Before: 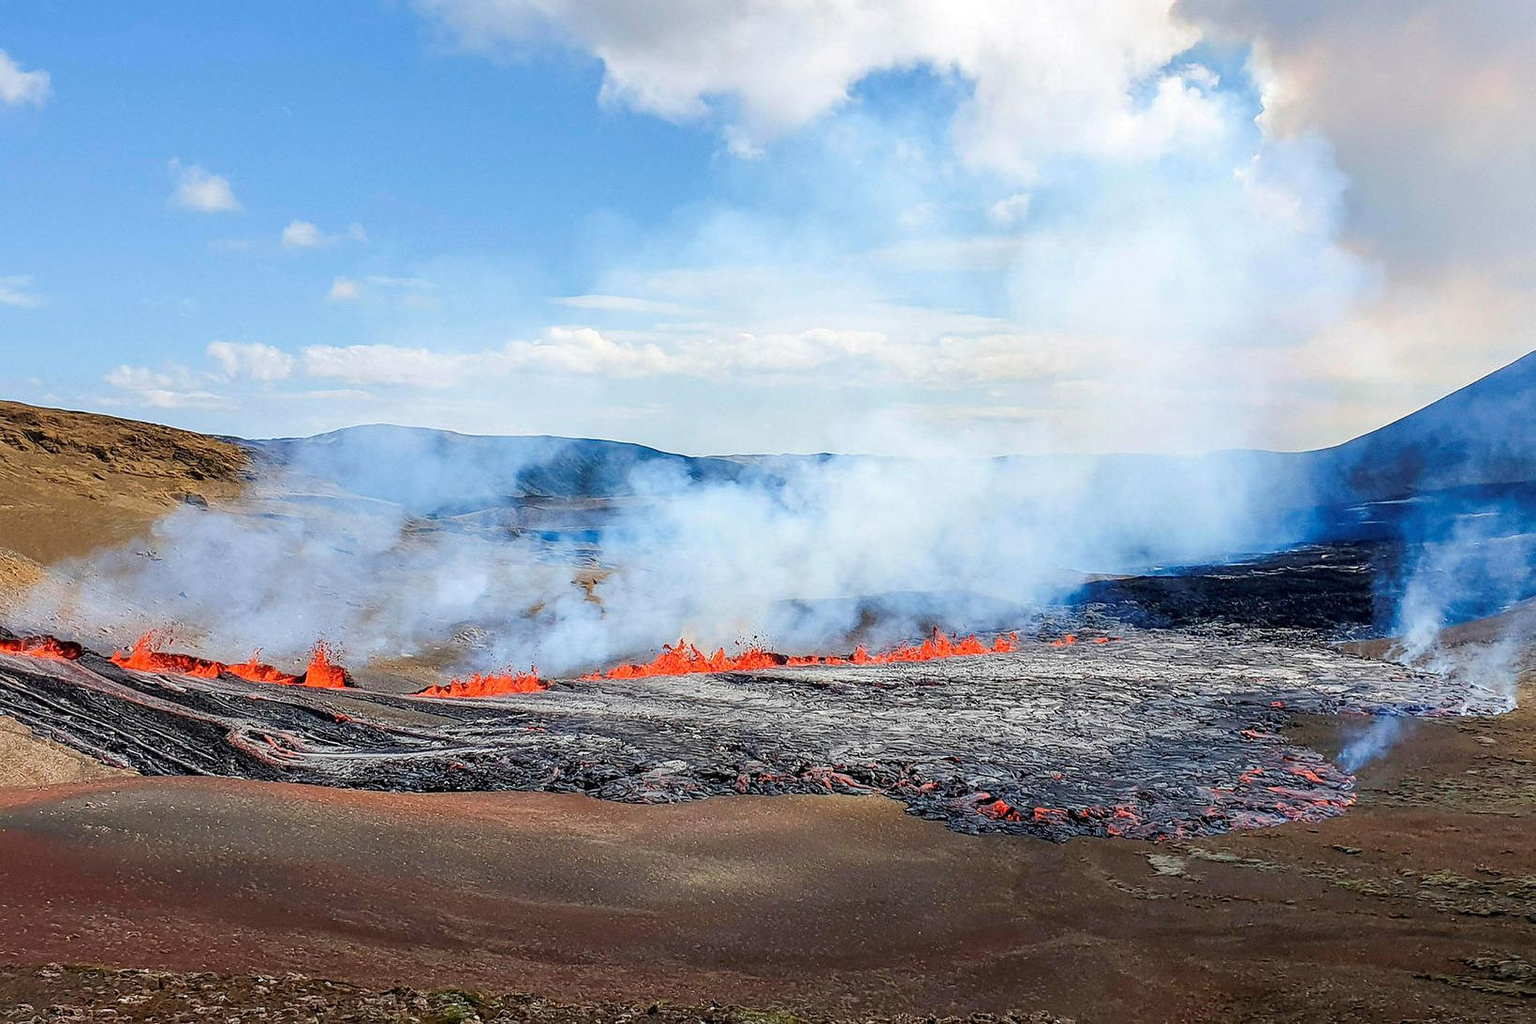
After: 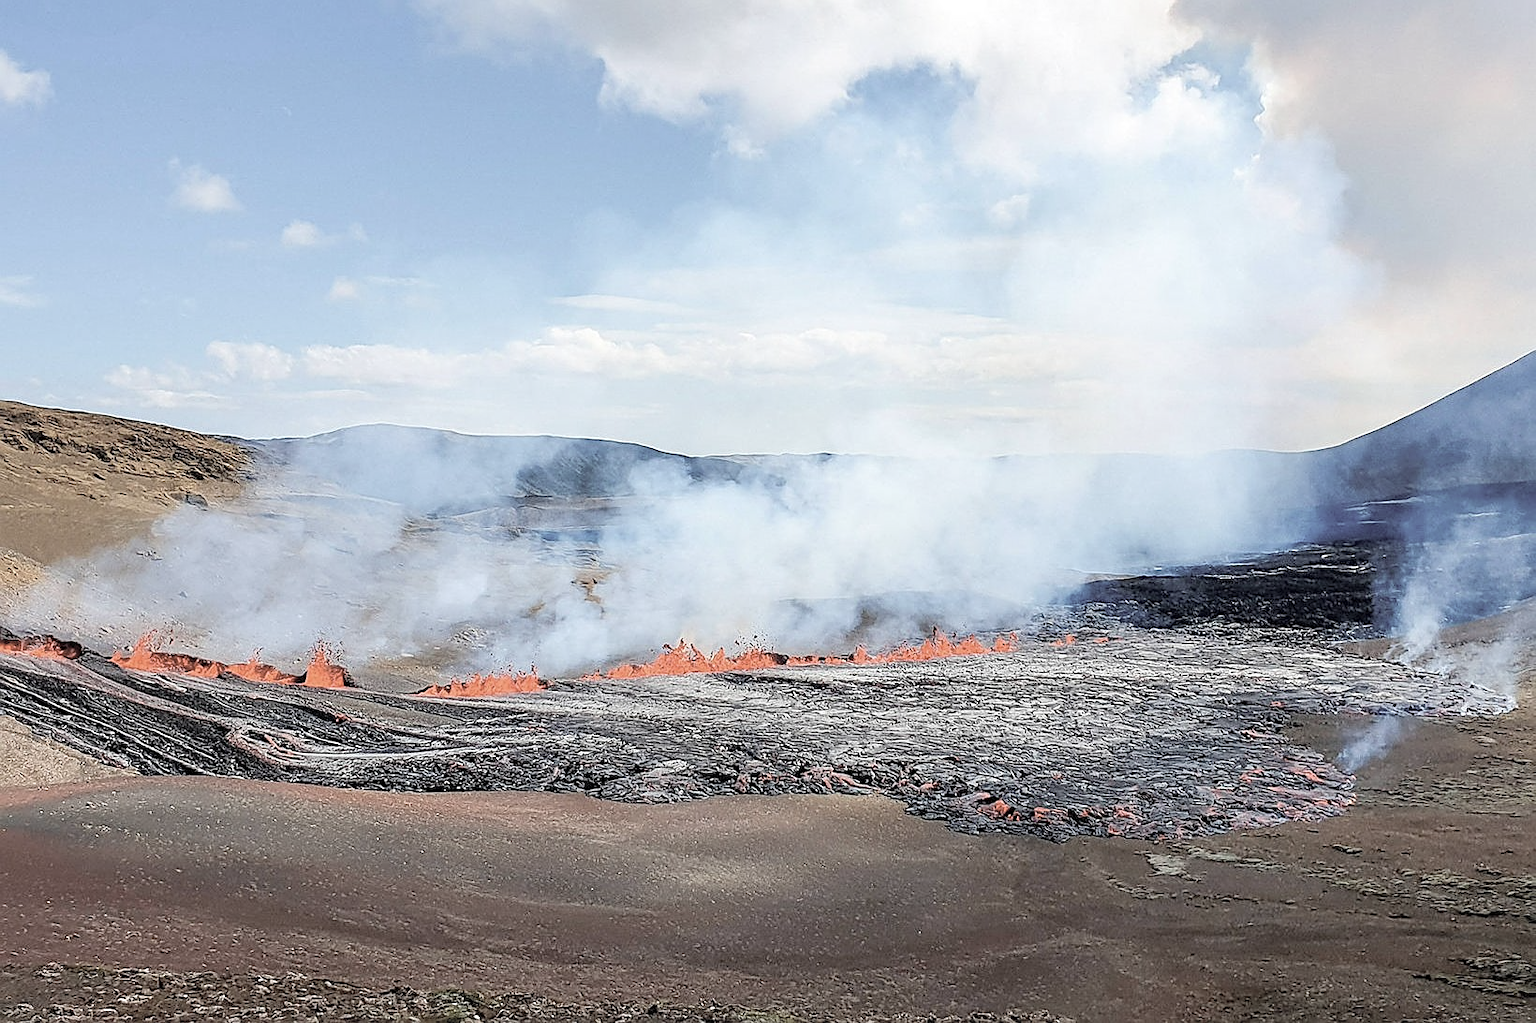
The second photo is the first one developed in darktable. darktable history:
contrast brightness saturation: brightness 0.185, saturation -0.485
sharpen: on, module defaults
